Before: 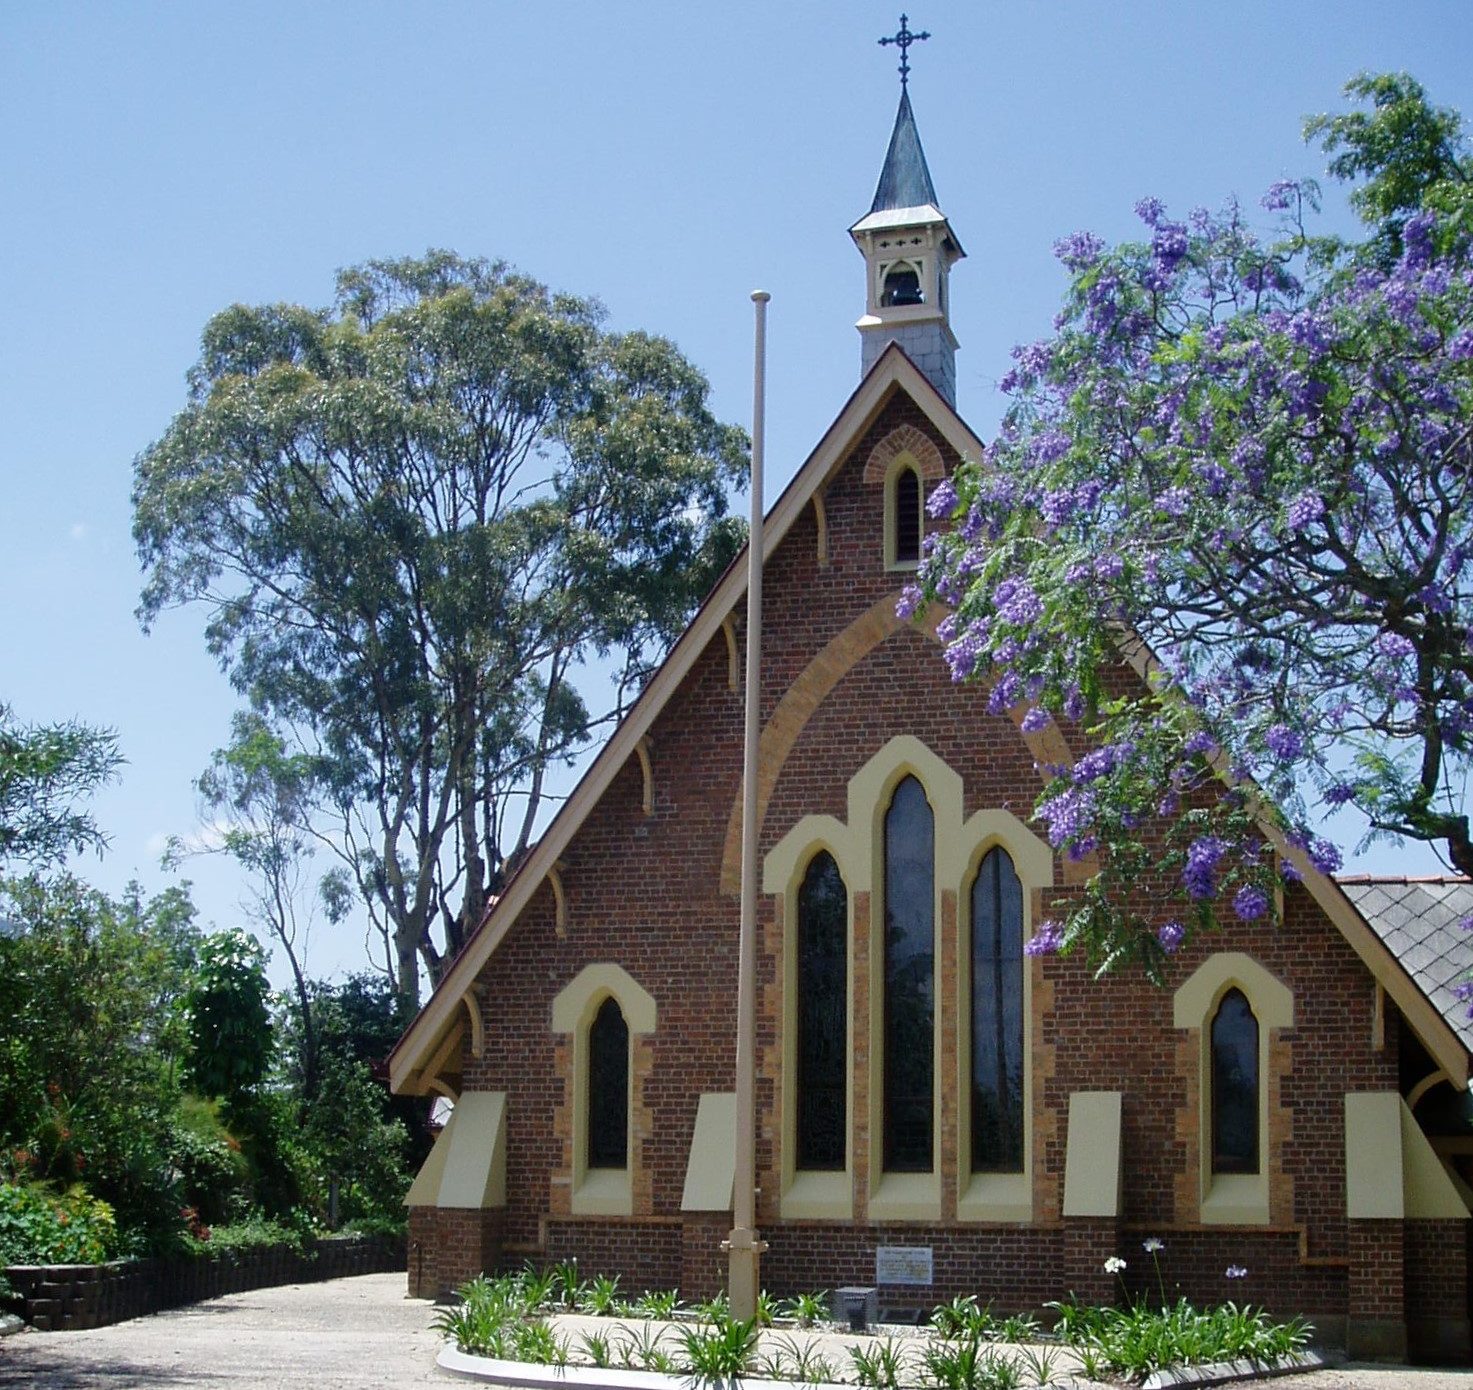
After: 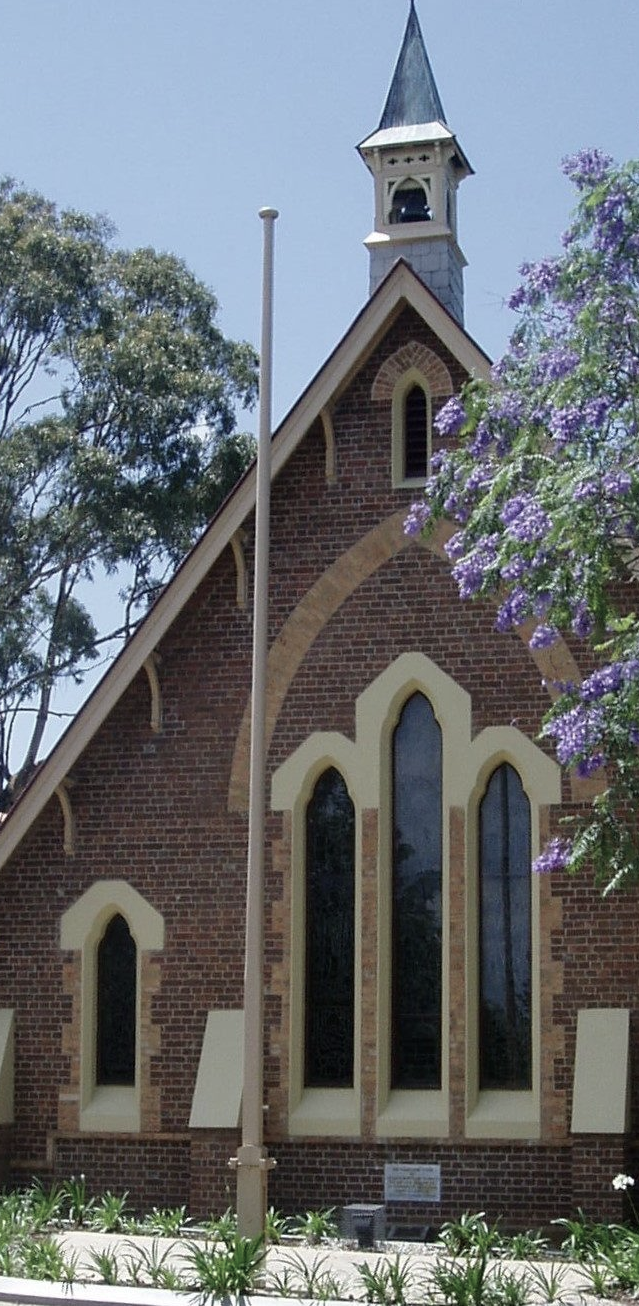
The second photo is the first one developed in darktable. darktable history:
crop: left 33.452%, top 6.025%, right 23.155%
white balance: emerald 1
color balance: input saturation 100.43%, contrast fulcrum 14.22%, output saturation 70.41%
